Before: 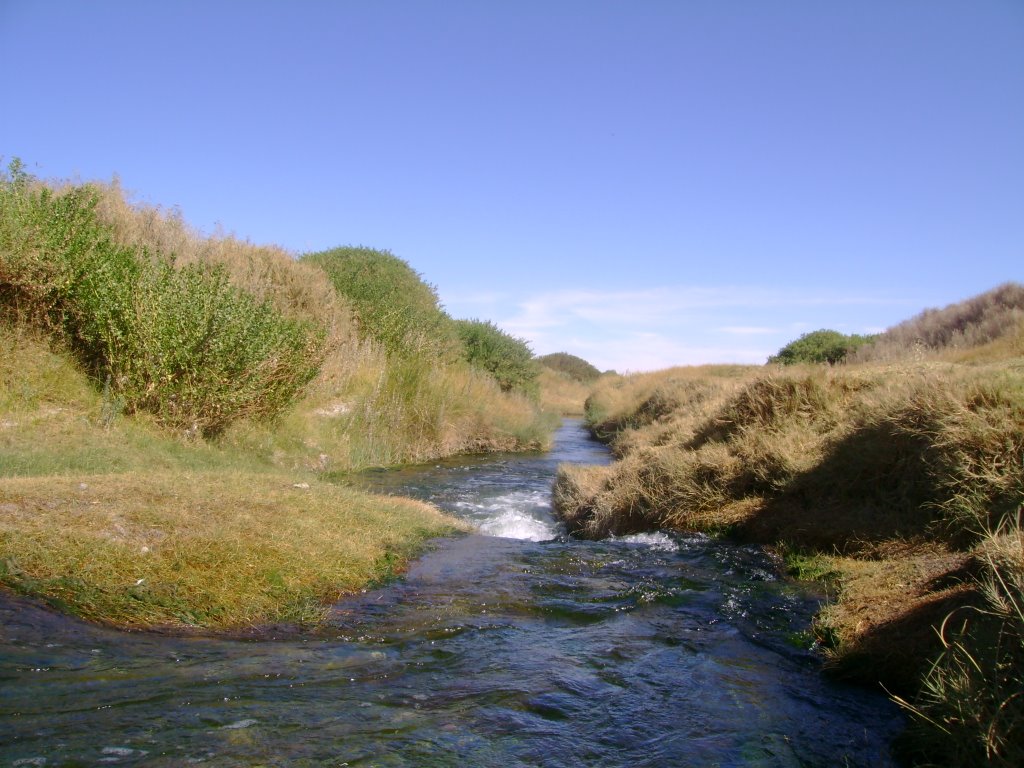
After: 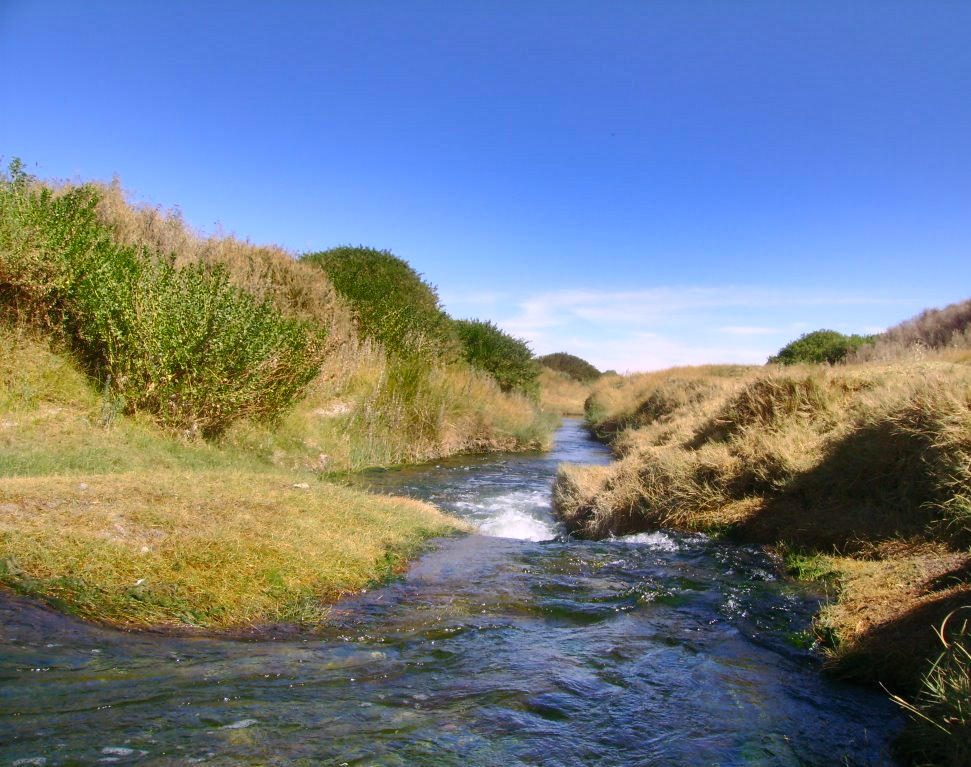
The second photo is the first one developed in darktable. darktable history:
contrast brightness saturation: contrast 0.198, brightness 0.163, saturation 0.221
crop and rotate: left 0%, right 5.167%
exposure: compensate highlight preservation false
shadows and highlights: shadows 20.97, highlights -82.13, soften with gaussian
